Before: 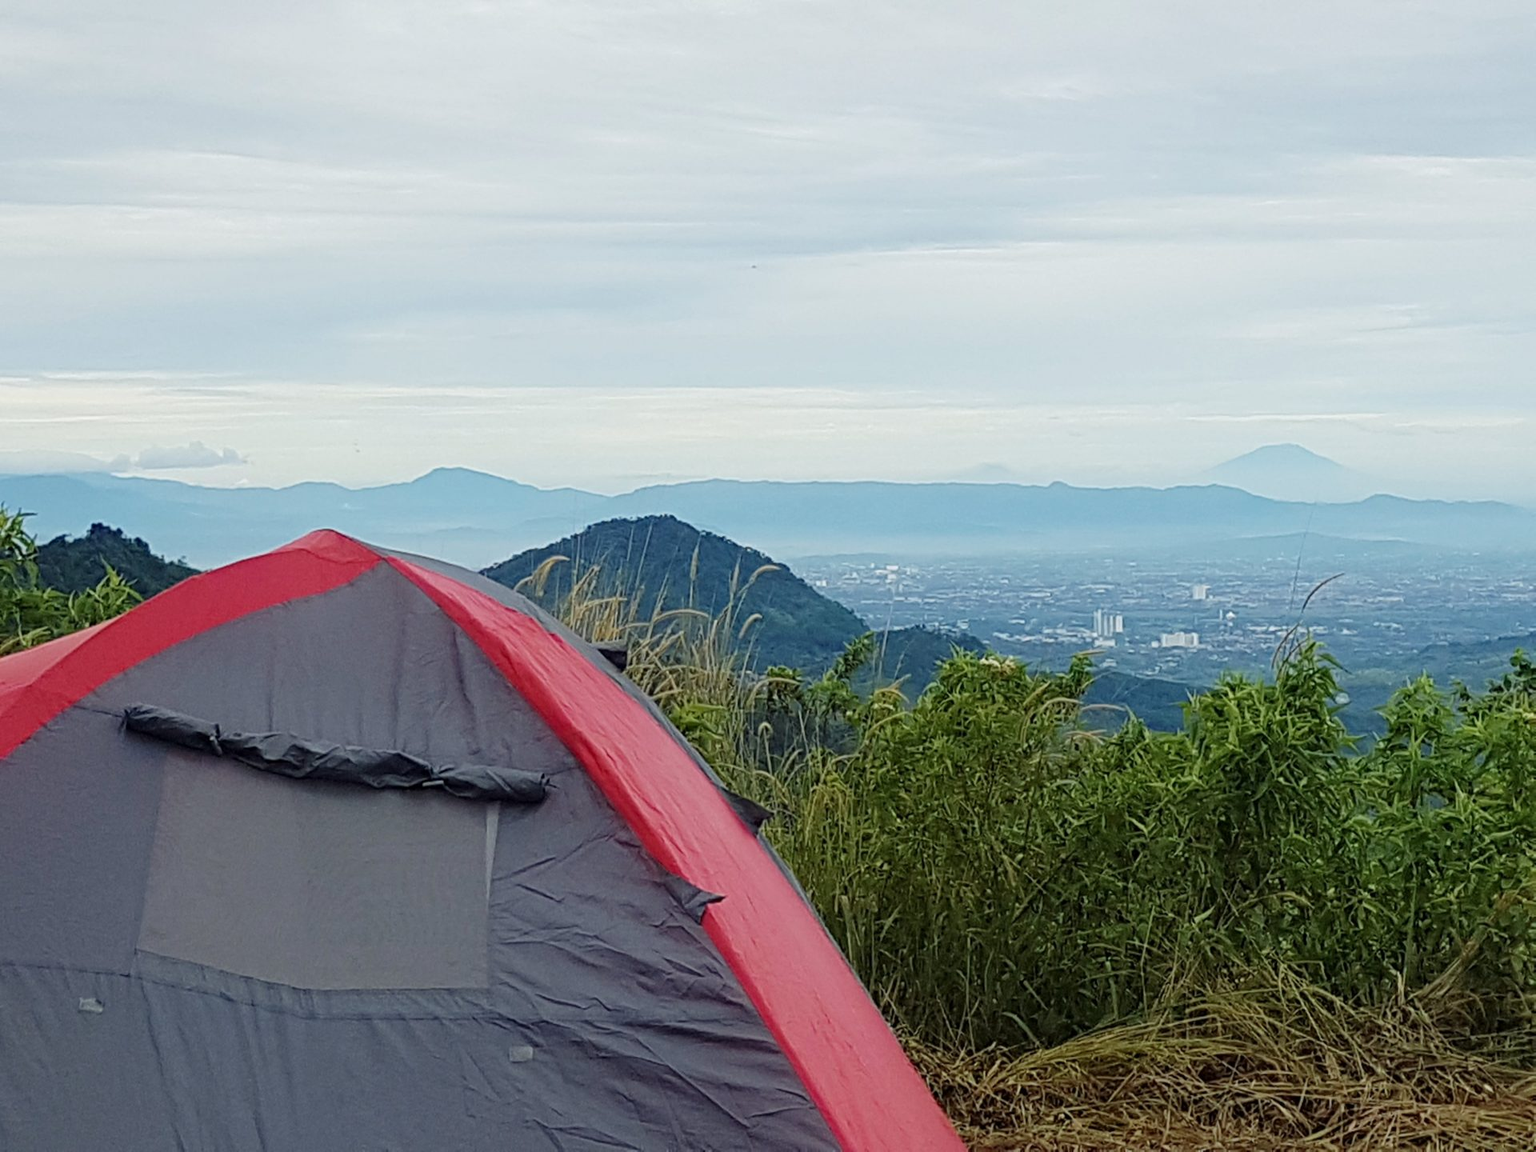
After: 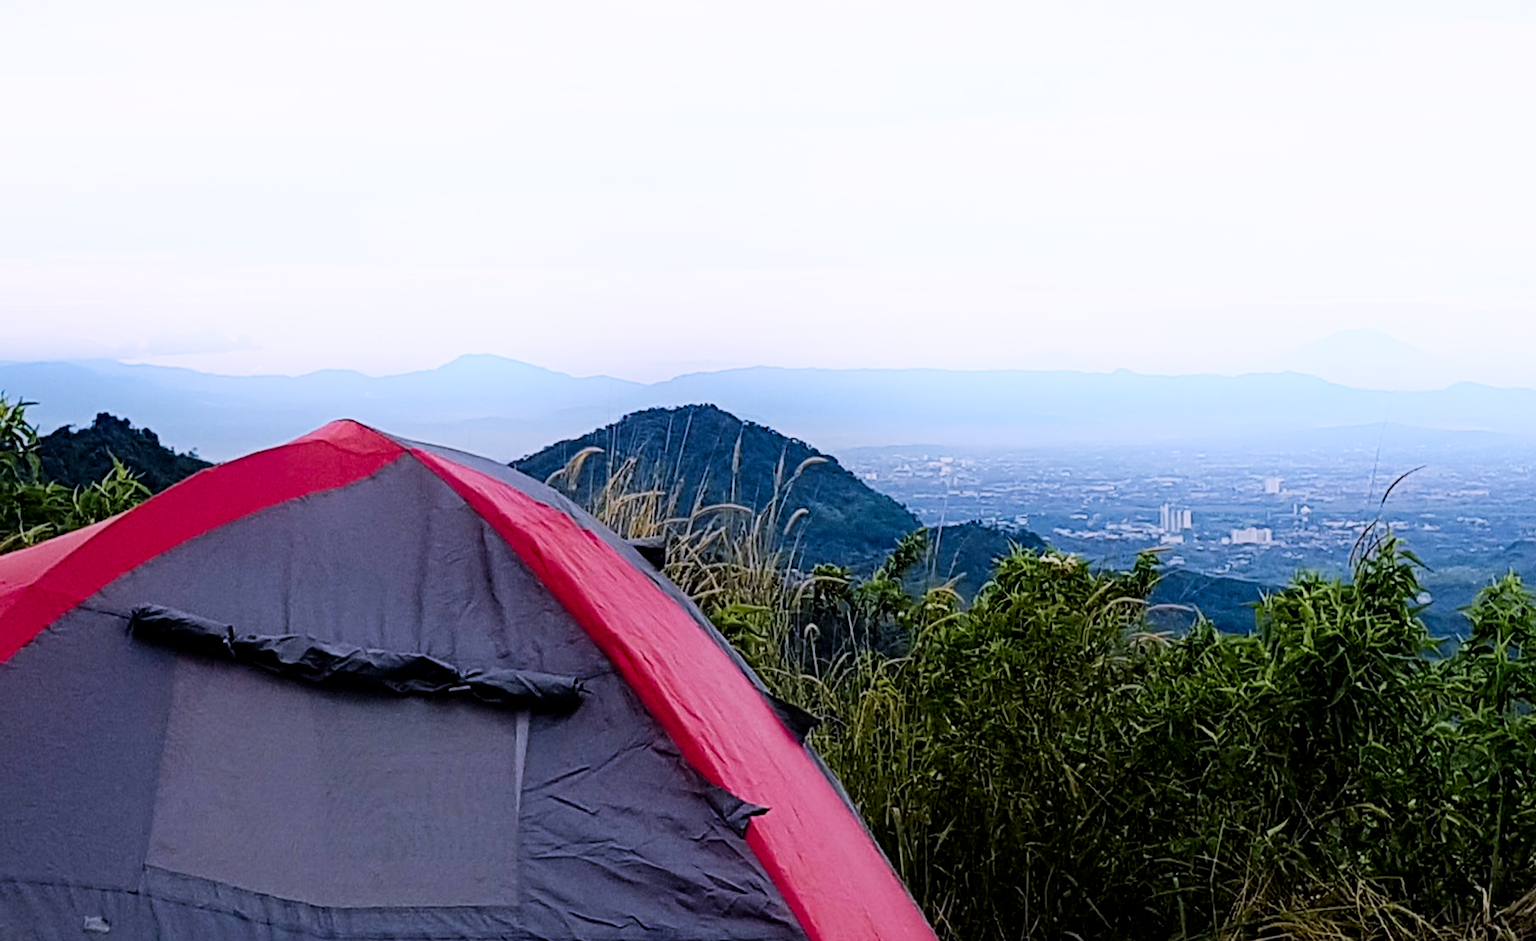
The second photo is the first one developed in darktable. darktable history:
contrast brightness saturation: contrast 0.13, brightness -0.05, saturation 0.16
white balance: red 1.042, blue 1.17
shadows and highlights: shadows -21.3, highlights 100, soften with gaussian
filmic rgb: black relative exposure -5 EV, hardness 2.88, contrast 1.3, highlights saturation mix -30%
crop and rotate: angle 0.03°, top 11.643%, right 5.651%, bottom 11.189%
